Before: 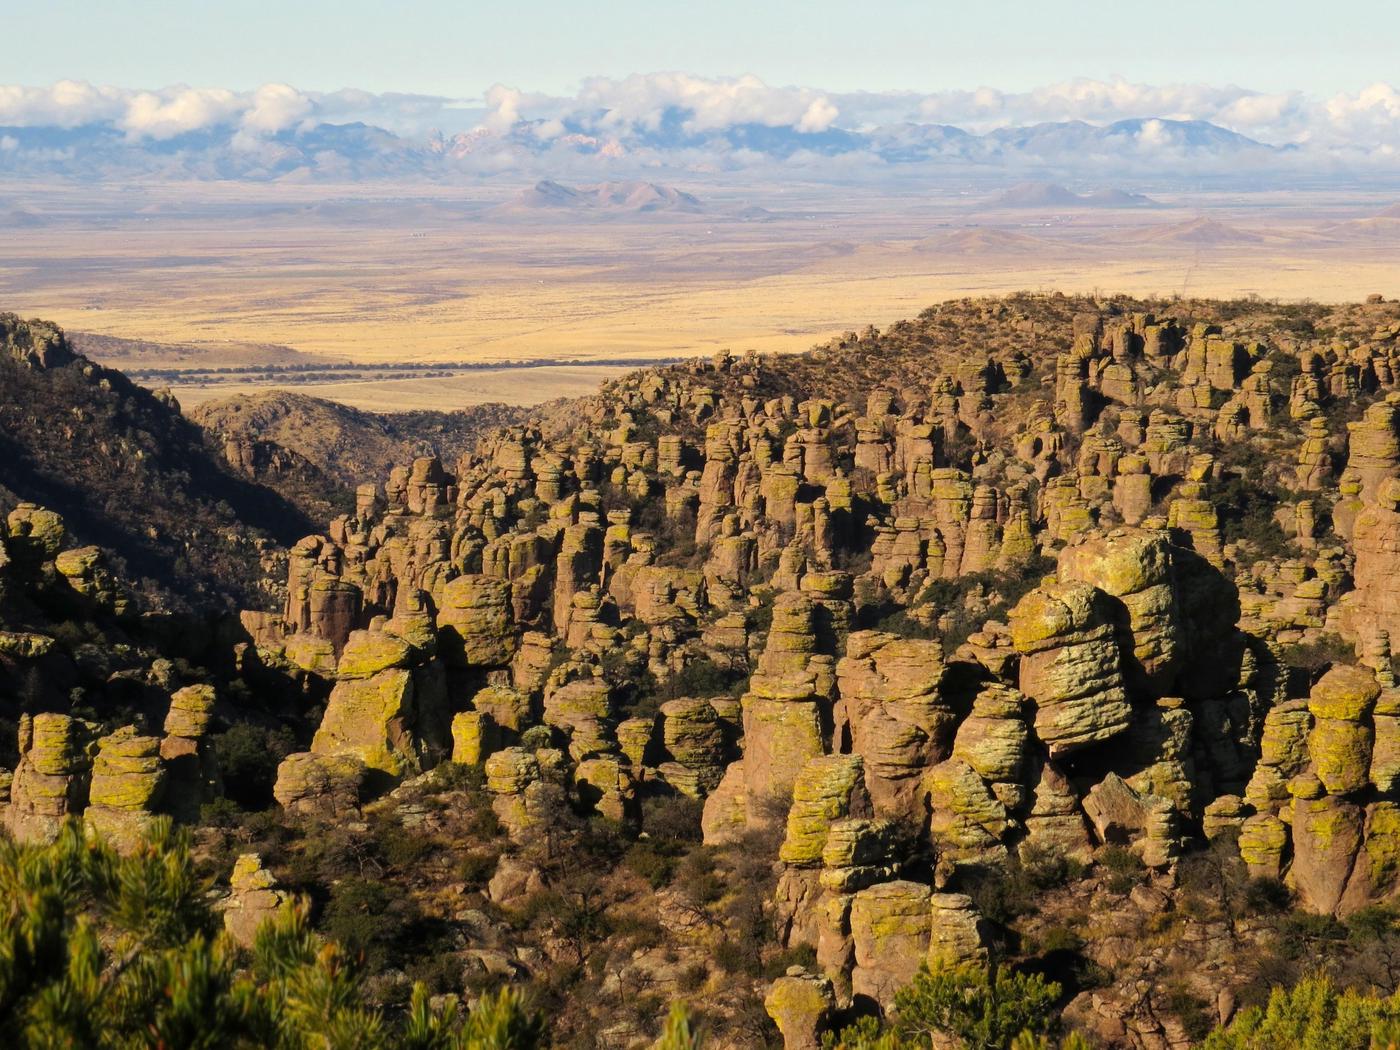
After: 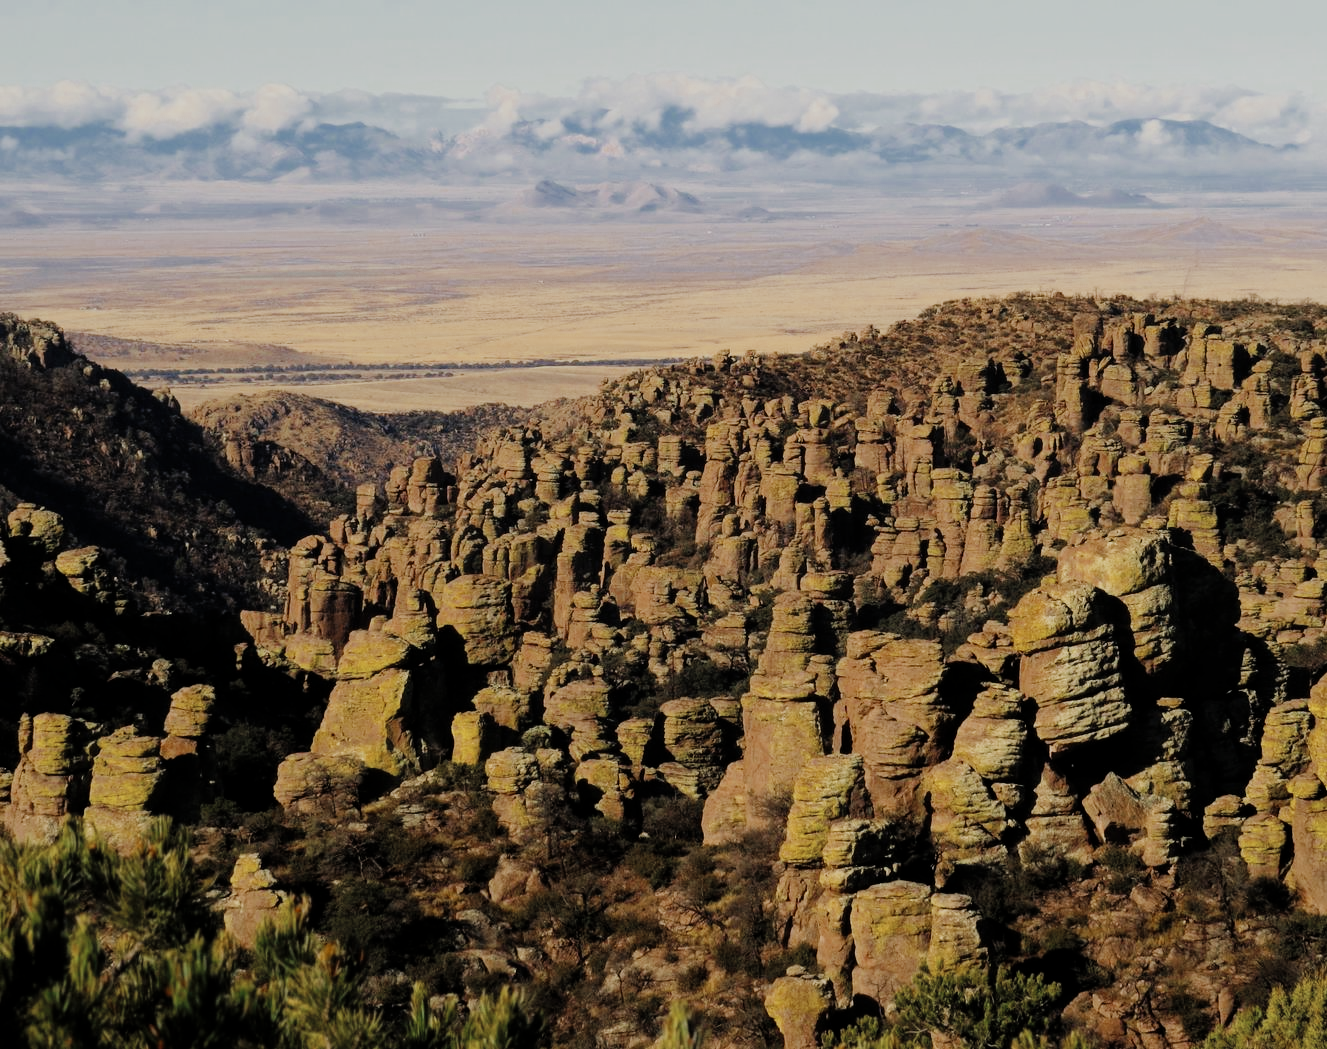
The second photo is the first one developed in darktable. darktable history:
filmic rgb: black relative exposure -6.68 EV, white relative exposure 4.56 EV, hardness 3.25
tone curve: curves: ch0 [(0, 0) (0.003, 0.002) (0.011, 0.009) (0.025, 0.019) (0.044, 0.031) (0.069, 0.044) (0.1, 0.061) (0.136, 0.087) (0.177, 0.127) (0.224, 0.172) (0.277, 0.226) (0.335, 0.295) (0.399, 0.367) (0.468, 0.445) (0.543, 0.536) (0.623, 0.626) (0.709, 0.717) (0.801, 0.806) (0.898, 0.889) (1, 1)], preserve colors none
crop and rotate: right 5.167%
color zones: curves: ch0 [(0, 0.5) (0.125, 0.4) (0.25, 0.5) (0.375, 0.4) (0.5, 0.4) (0.625, 0.35) (0.75, 0.35) (0.875, 0.5)]; ch1 [(0, 0.35) (0.125, 0.45) (0.25, 0.35) (0.375, 0.35) (0.5, 0.35) (0.625, 0.35) (0.75, 0.45) (0.875, 0.35)]; ch2 [(0, 0.6) (0.125, 0.5) (0.25, 0.5) (0.375, 0.6) (0.5, 0.6) (0.625, 0.5) (0.75, 0.5) (0.875, 0.5)]
